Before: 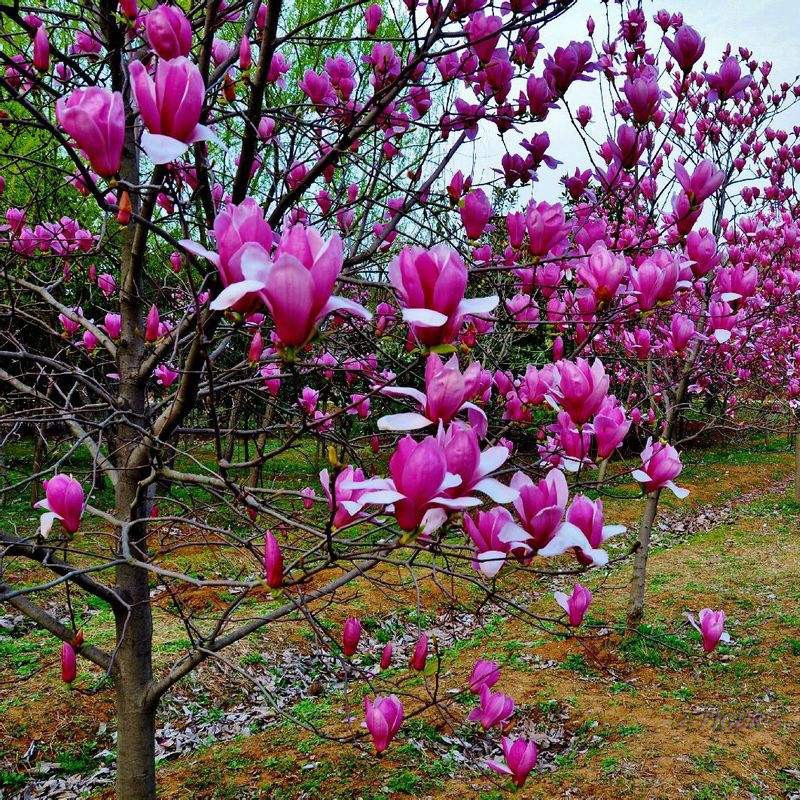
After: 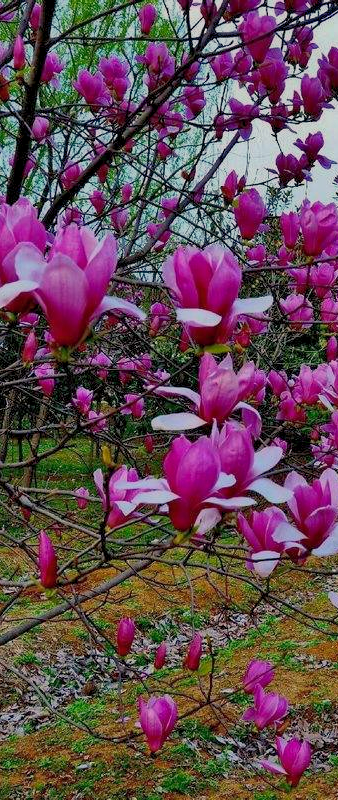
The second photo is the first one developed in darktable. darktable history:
tone equalizer: -8 EV 0.24 EV, -7 EV 0.409 EV, -6 EV 0.396 EV, -5 EV 0.26 EV, -3 EV -0.273 EV, -2 EV -0.43 EV, -1 EV -0.438 EV, +0 EV -0.278 EV, mask exposure compensation -0.509 EV
color balance rgb: shadows lift › chroma 2.063%, shadows lift › hue 247.21°, highlights gain › chroma 1.12%, highlights gain › hue 69.44°, global offset › luminance -0.26%, linear chroma grading › shadows -7.772%, linear chroma grading › global chroma 9.744%, perceptual saturation grading › global saturation -1.134%
crop: left 28.318%, right 29.388%
shadows and highlights: shadows 30.25
